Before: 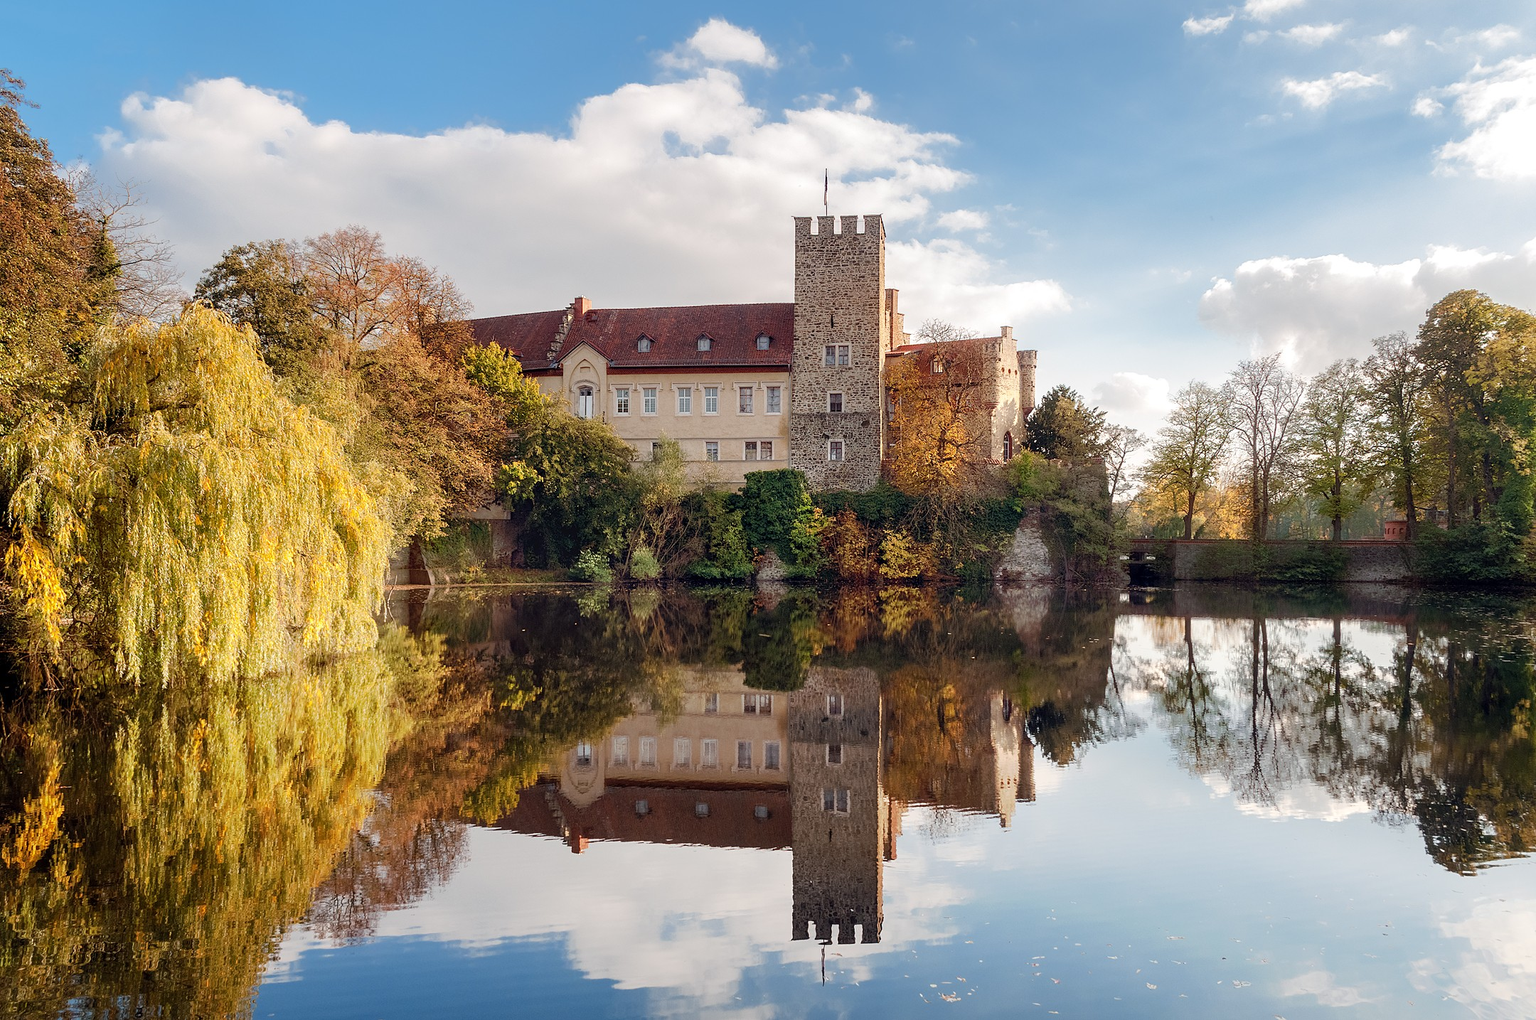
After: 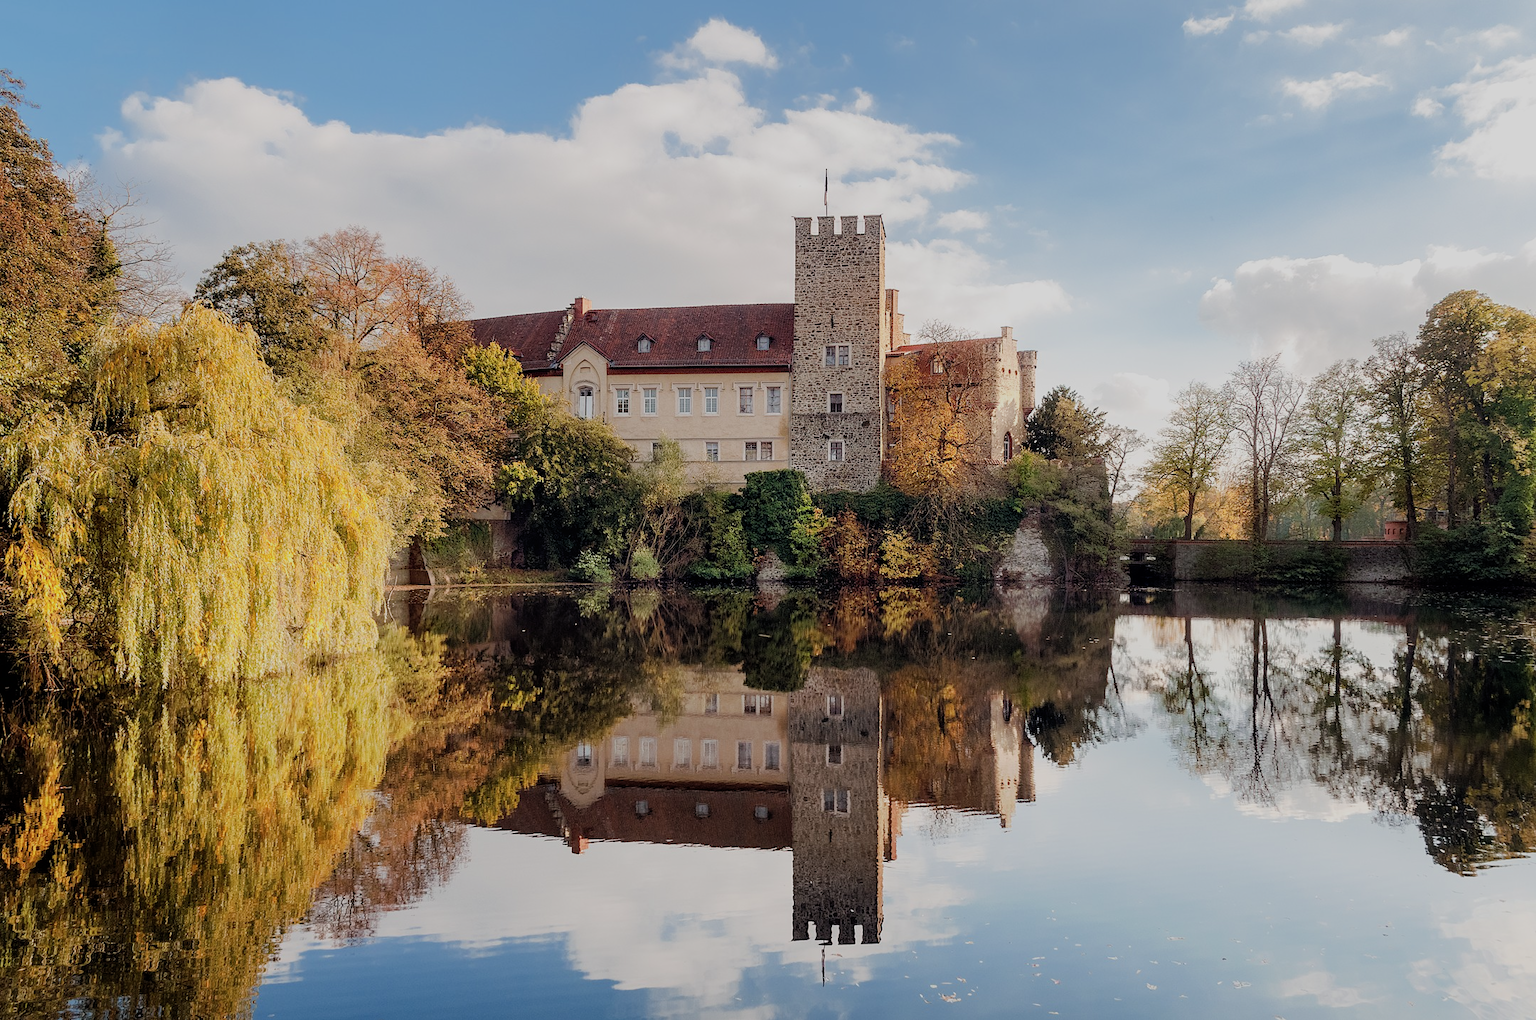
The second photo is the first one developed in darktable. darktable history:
contrast brightness saturation: saturation -0.057
filmic rgb: black relative exposure -7.65 EV, white relative exposure 4.56 EV, hardness 3.61
